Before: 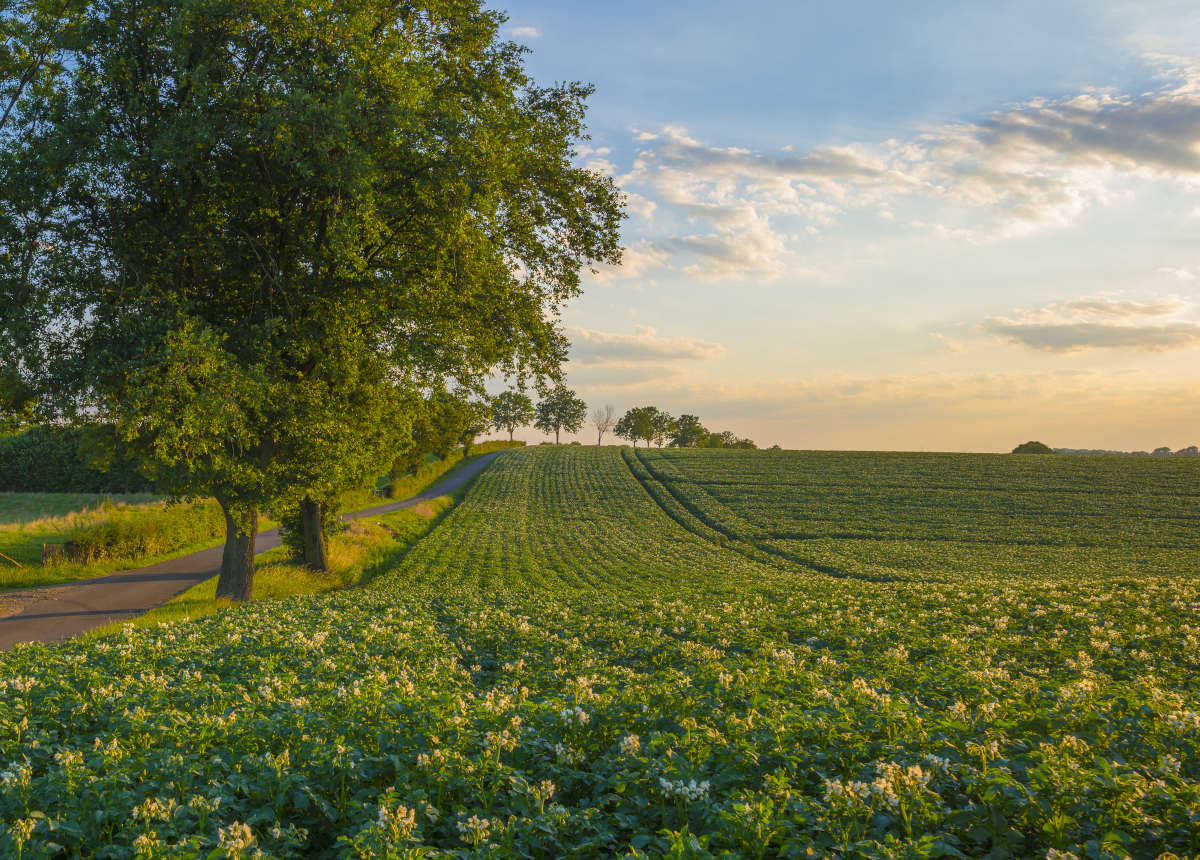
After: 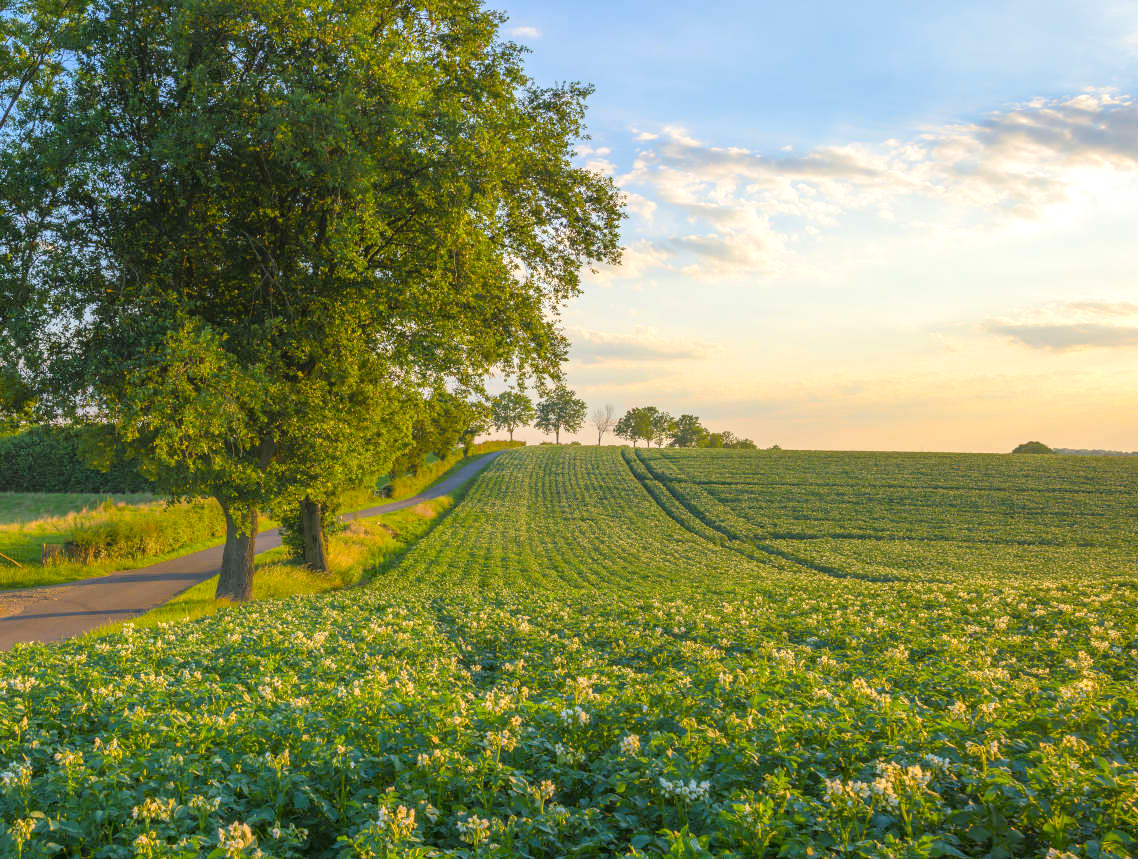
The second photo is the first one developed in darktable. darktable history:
tone equalizer: -8 EV -0.386 EV, -7 EV -0.4 EV, -6 EV -0.298 EV, -5 EV -0.214 EV, -3 EV 0.197 EV, -2 EV 0.362 EV, -1 EV 0.369 EV, +0 EV 0.397 EV, mask exposure compensation -0.508 EV
levels: levels [0, 0.445, 1]
crop and rotate: left 0%, right 5.139%
